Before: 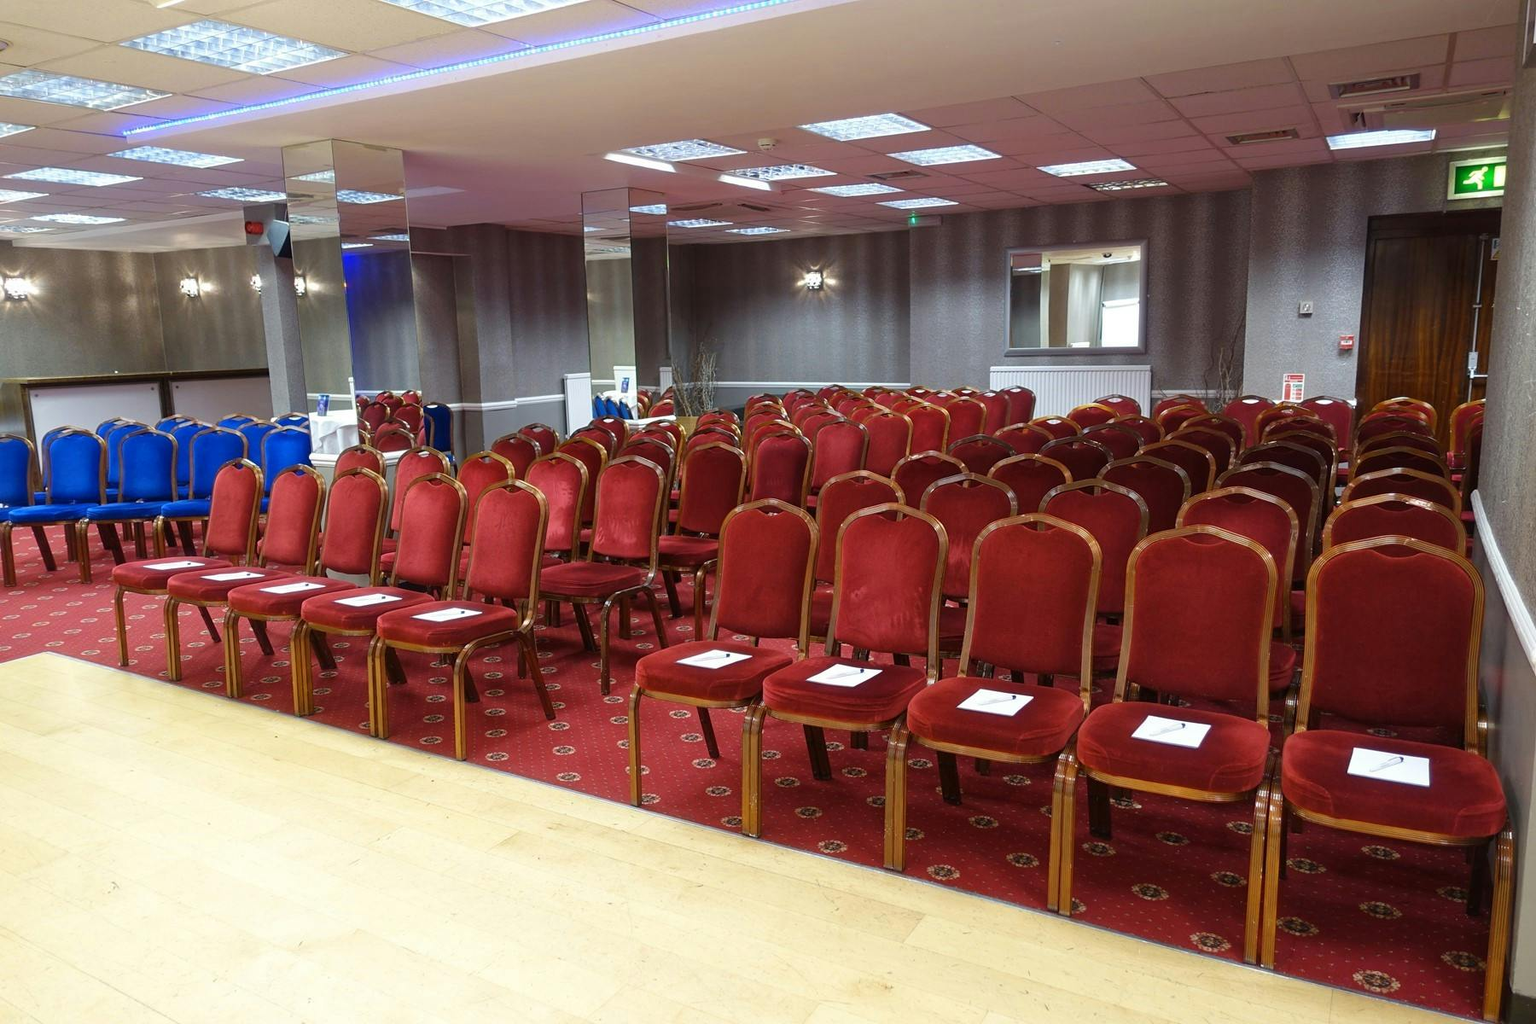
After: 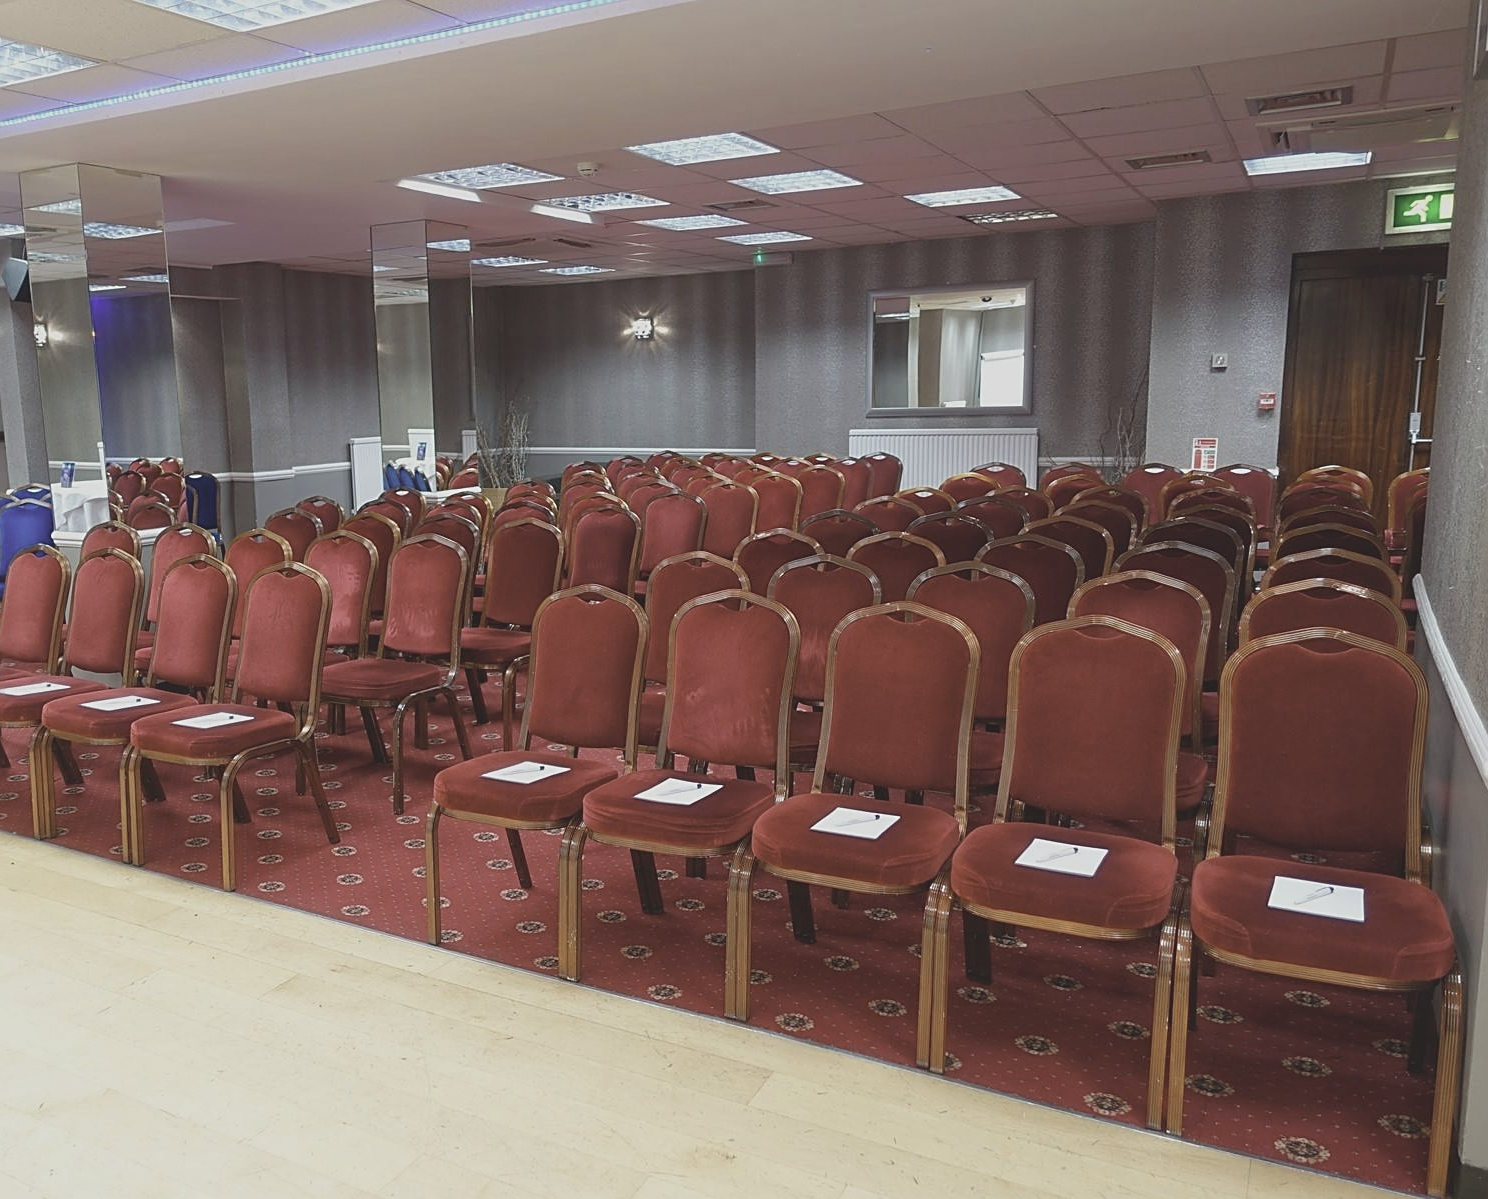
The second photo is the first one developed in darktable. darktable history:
crop: left 17.329%, bottom 0.039%
contrast brightness saturation: contrast -0.248, saturation -0.447
sharpen: on, module defaults
